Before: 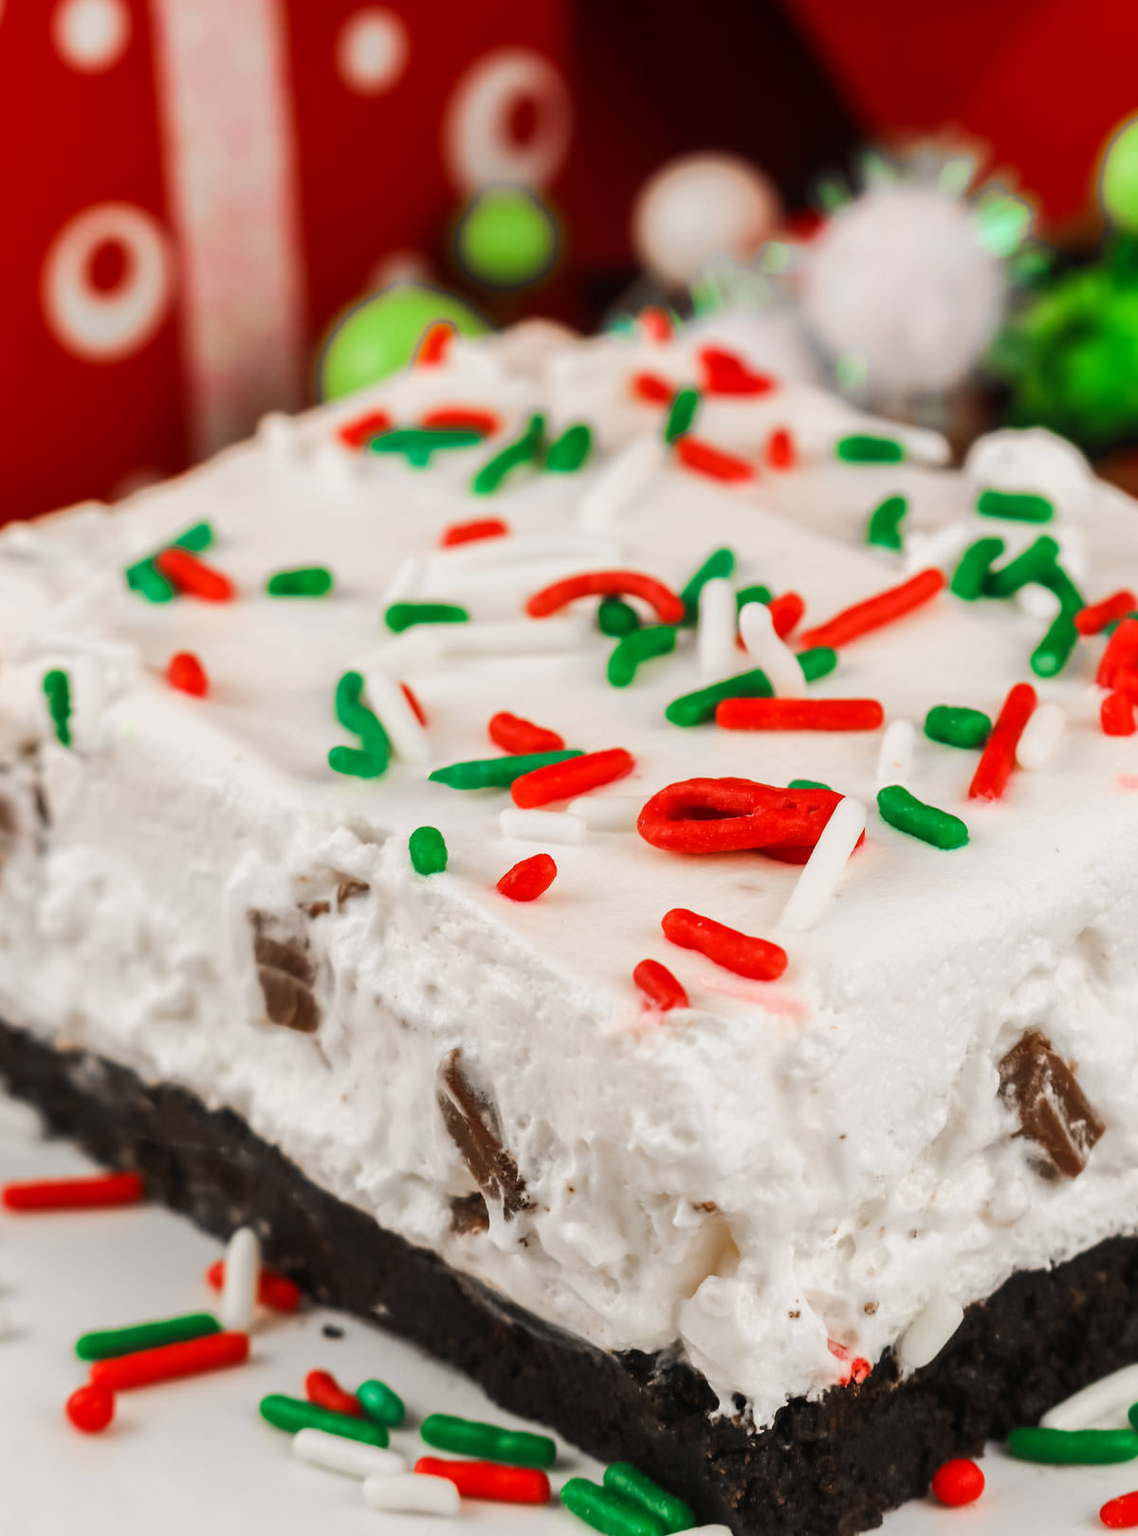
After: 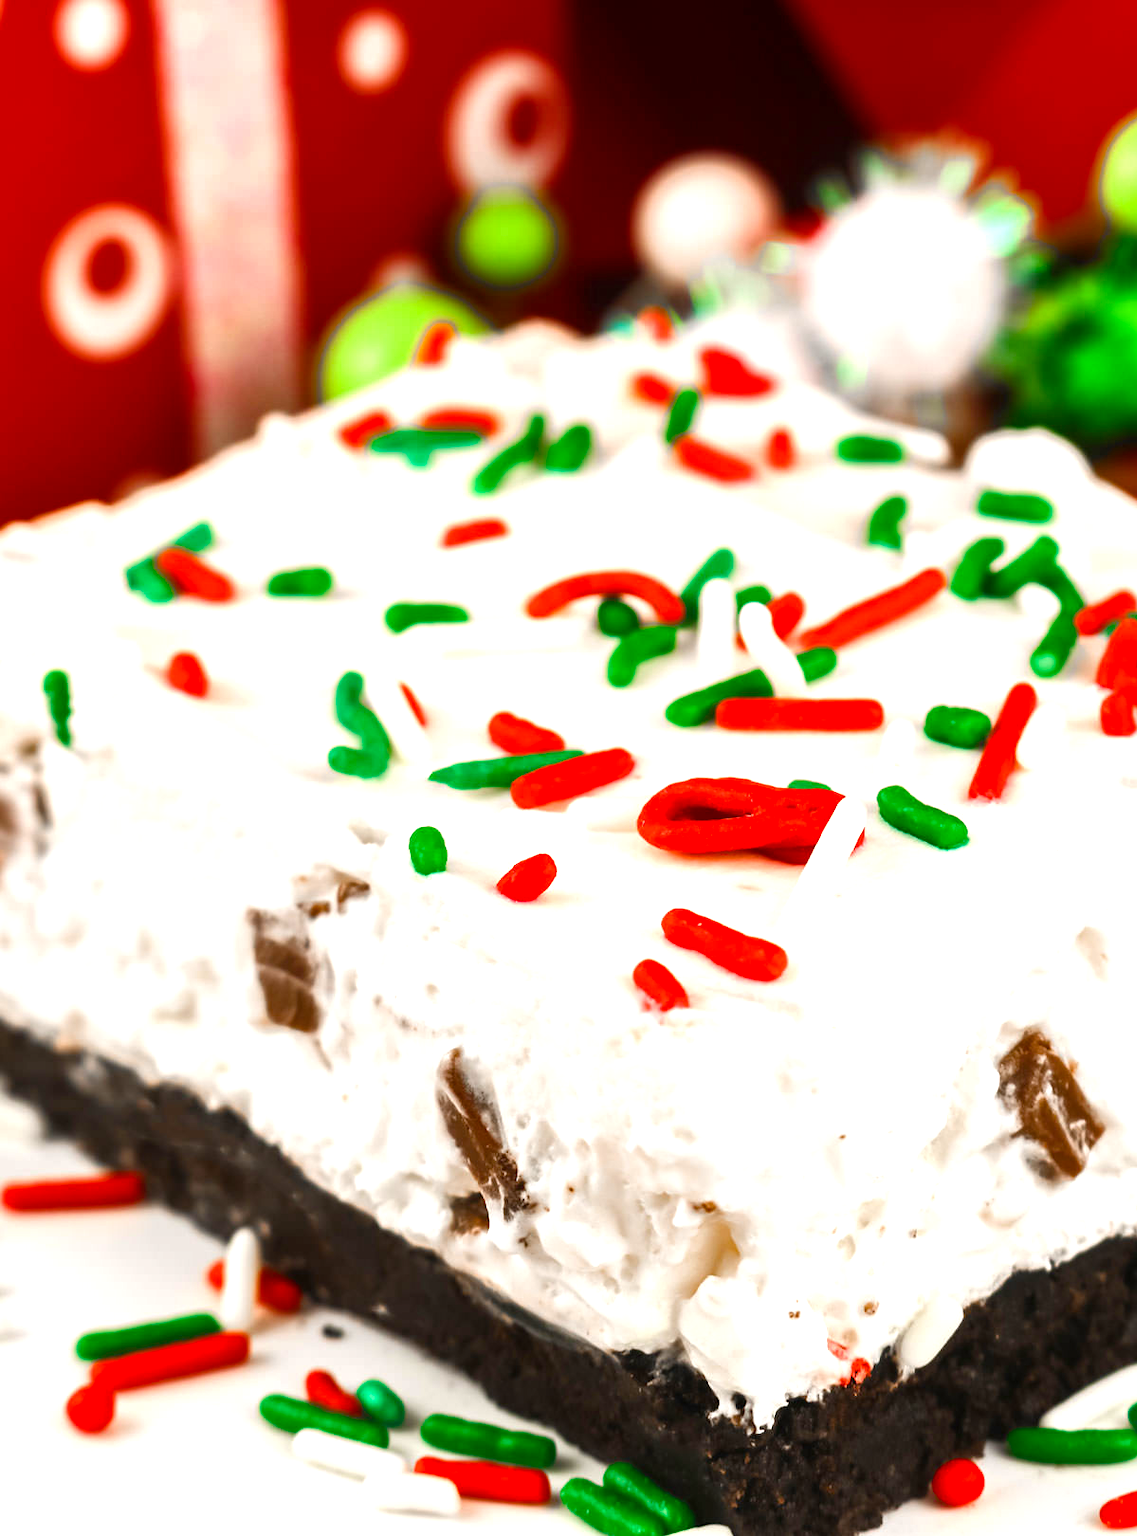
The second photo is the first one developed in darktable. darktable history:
color balance rgb: perceptual saturation grading › global saturation 14.463%, perceptual saturation grading › highlights -25.151%, perceptual saturation grading › shadows 25.663%, perceptual brilliance grading › global brilliance 24.984%, global vibrance 20%
